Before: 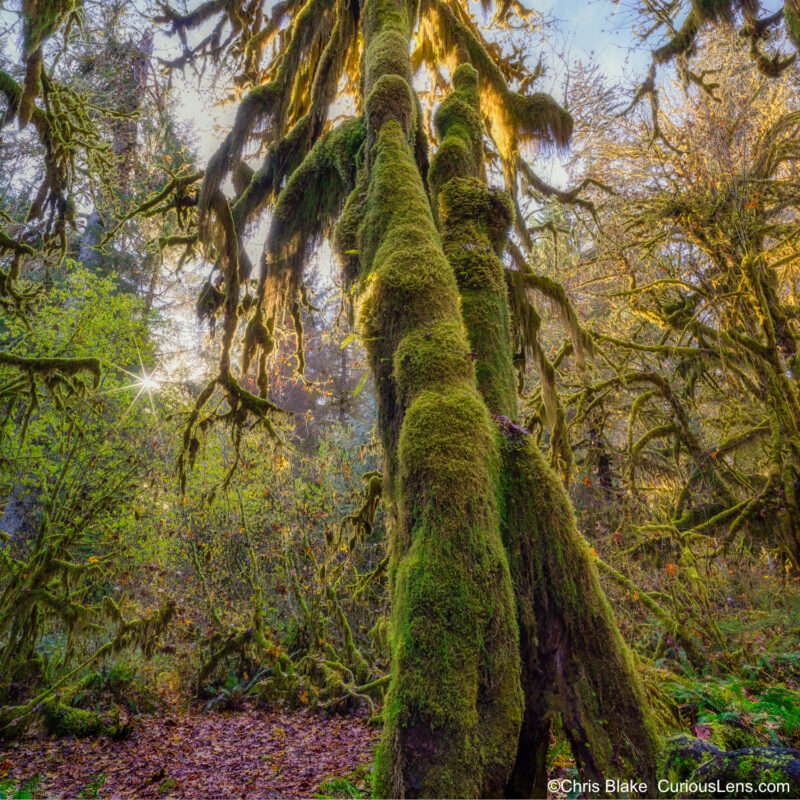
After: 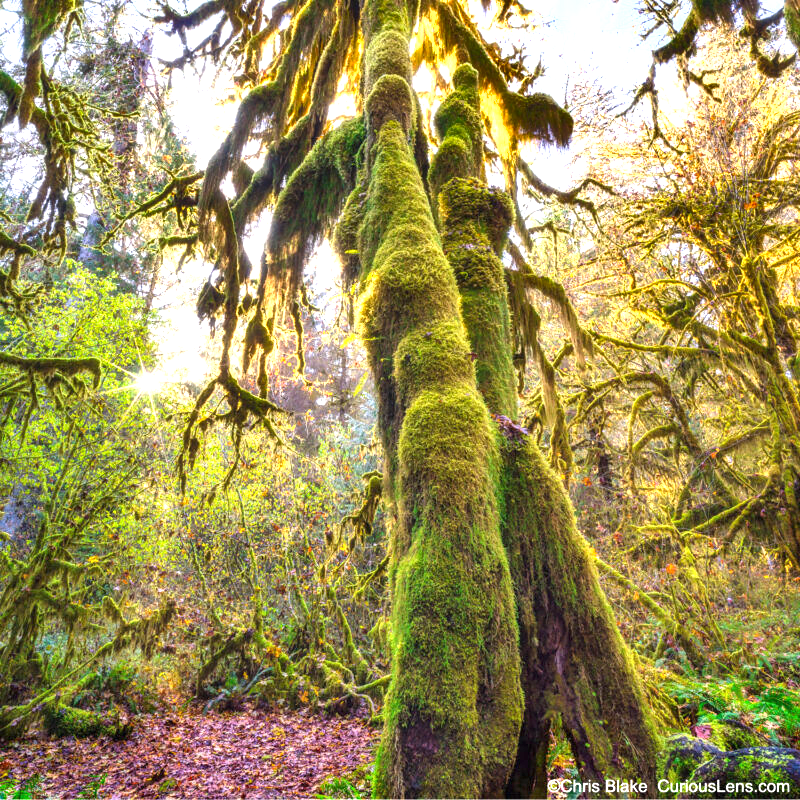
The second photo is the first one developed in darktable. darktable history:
exposure: black level correction 0, exposure 1.55 EV, compensate highlight preservation false
shadows and highlights: low approximation 0.01, soften with gaussian
